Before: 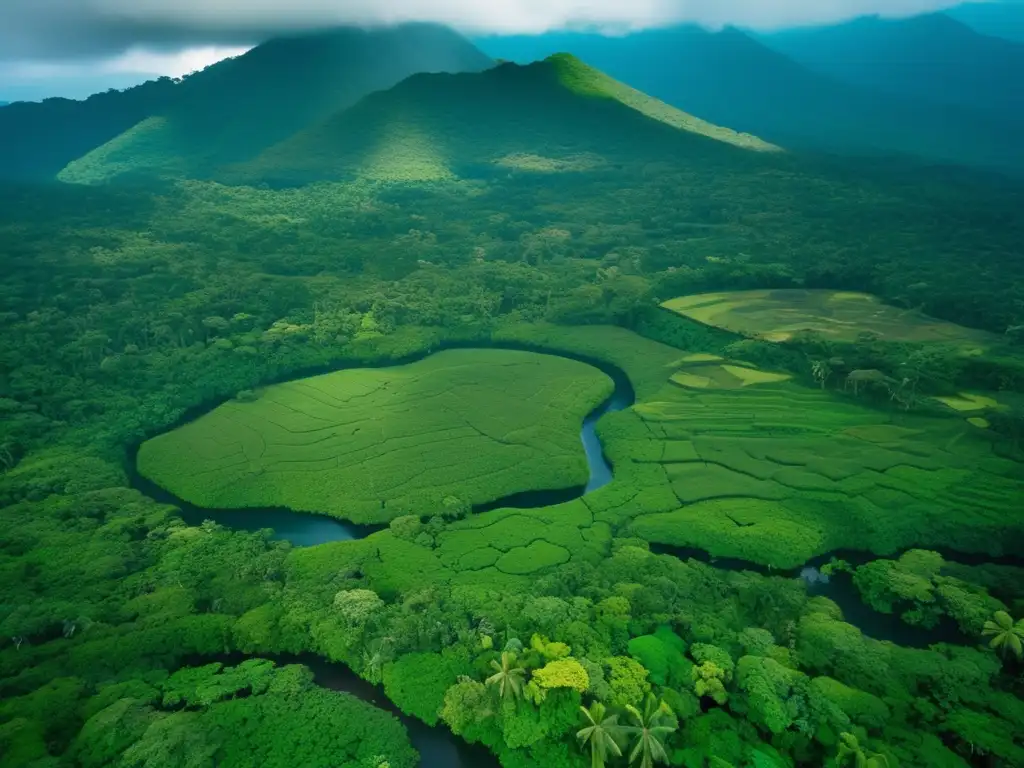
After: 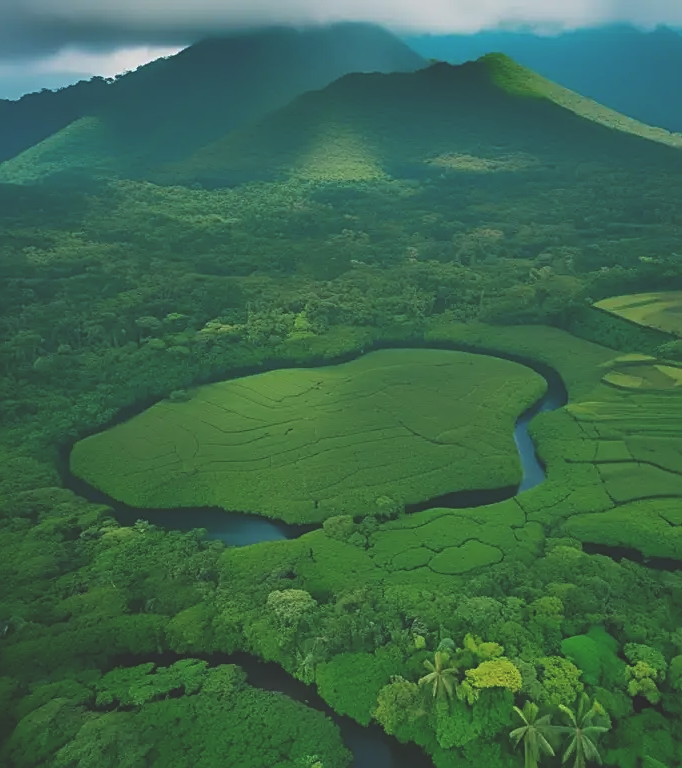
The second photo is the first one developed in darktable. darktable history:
crop and rotate: left 6.617%, right 26.717%
exposure: black level correction -0.036, exposure -0.497 EV, compensate highlight preservation false
tone equalizer: on, module defaults
sharpen: on, module defaults
